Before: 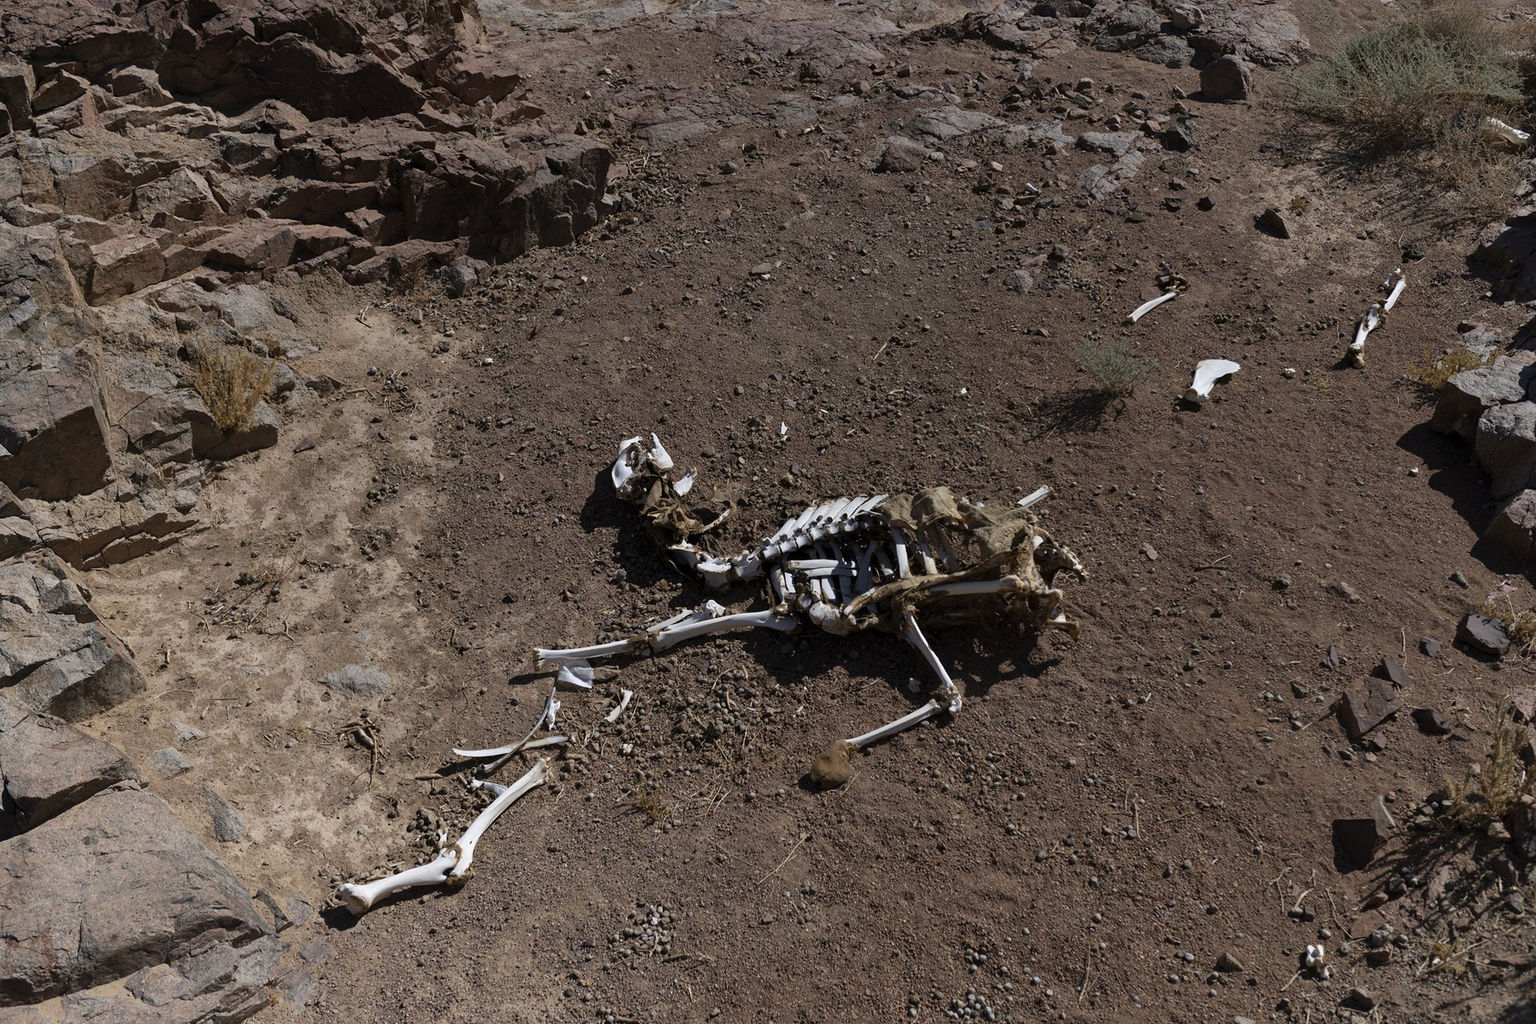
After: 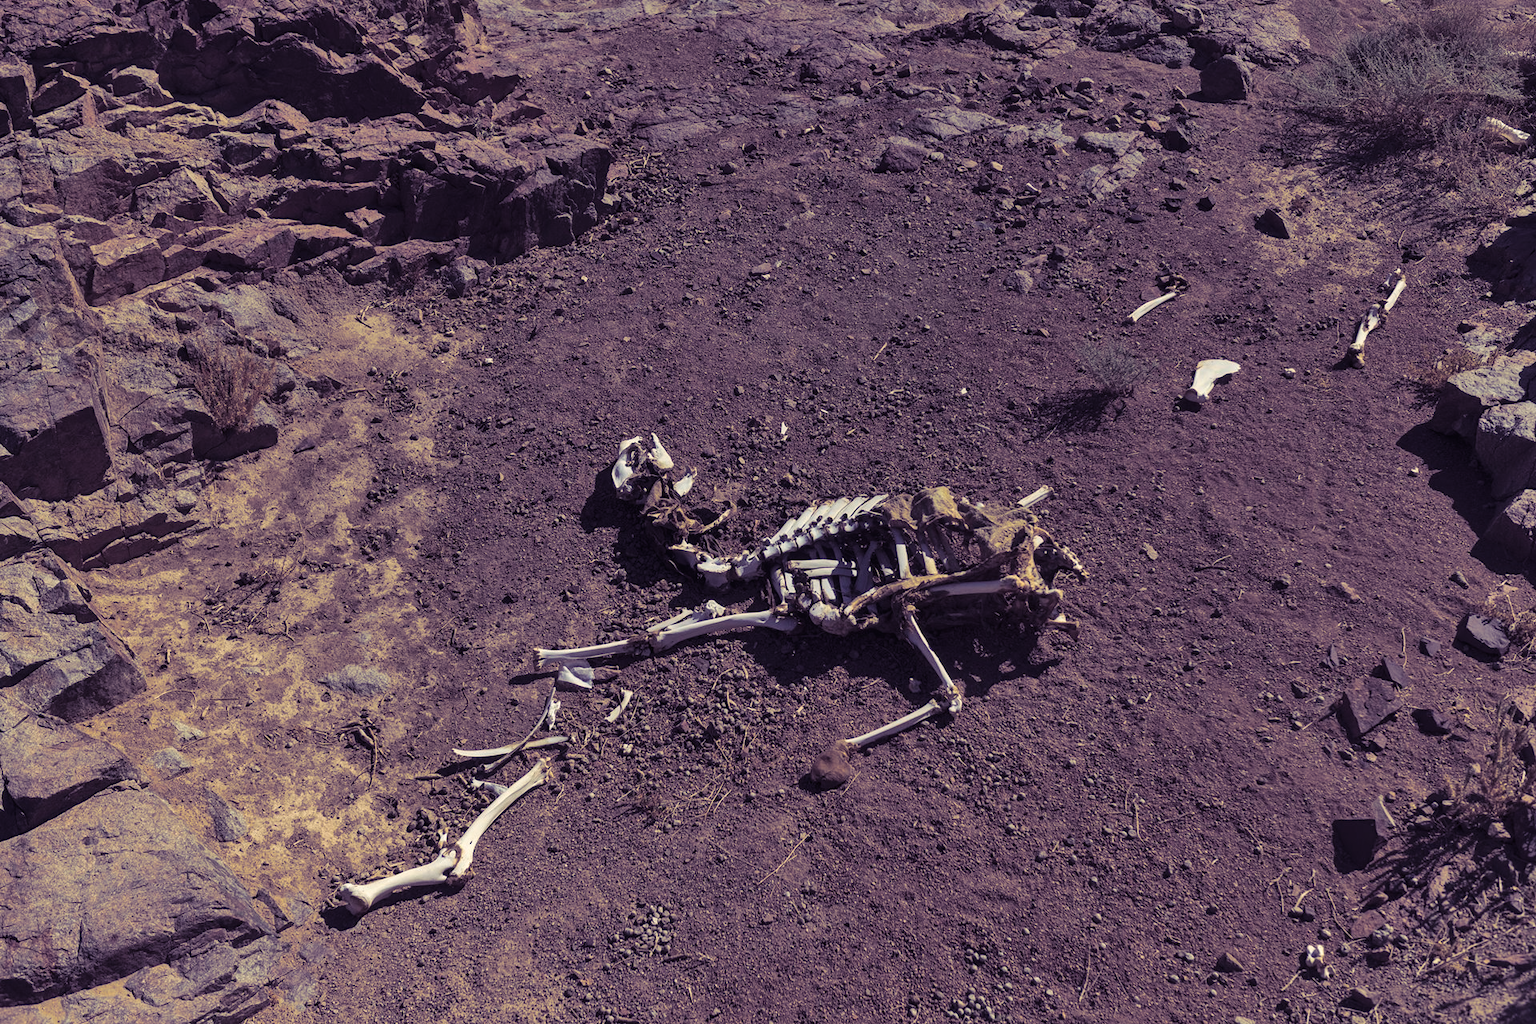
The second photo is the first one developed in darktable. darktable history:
exposure: black level correction -0.005, exposure 0.054 EV, compensate highlight preservation false
white balance: red 1.029, blue 0.92
shadows and highlights: shadows 49, highlights -41, soften with gaussian
color balance rgb: linear chroma grading › global chroma 15%, perceptual saturation grading › global saturation 30%
local contrast: on, module defaults
split-toning: shadows › hue 255.6°, shadows › saturation 0.66, highlights › hue 43.2°, highlights › saturation 0.68, balance -50.1
